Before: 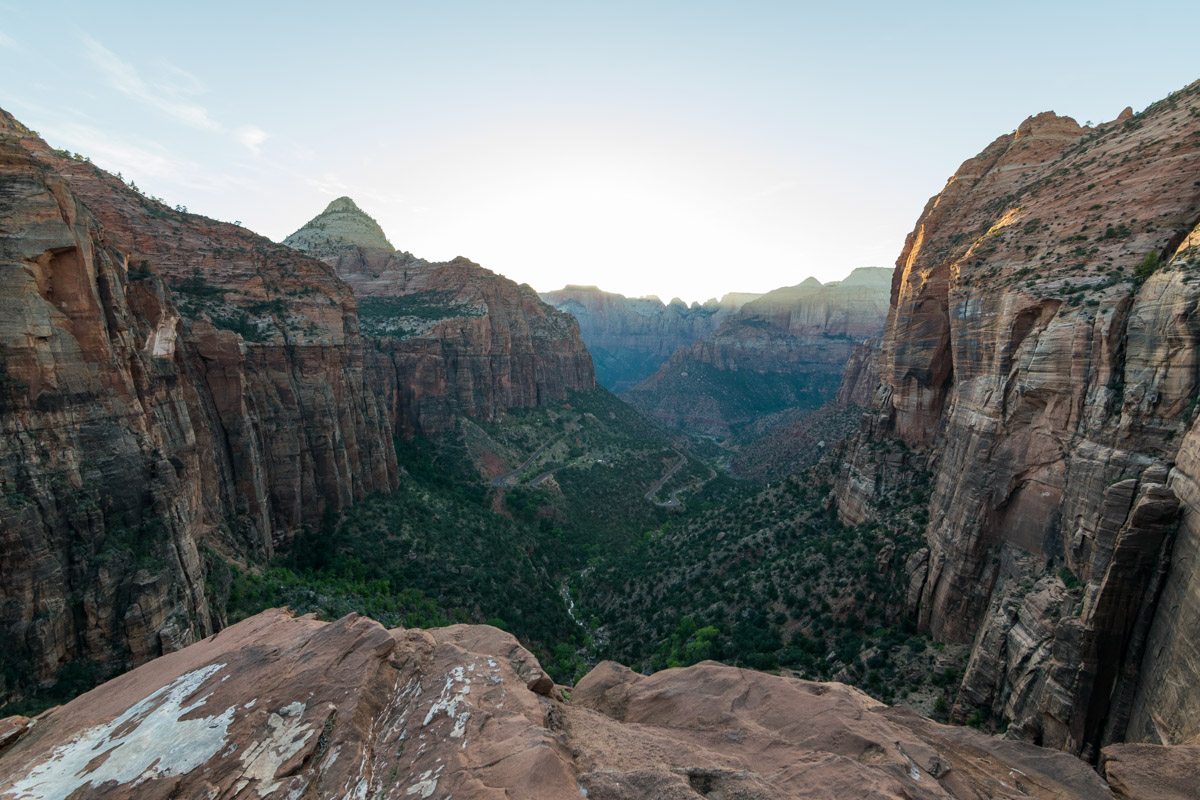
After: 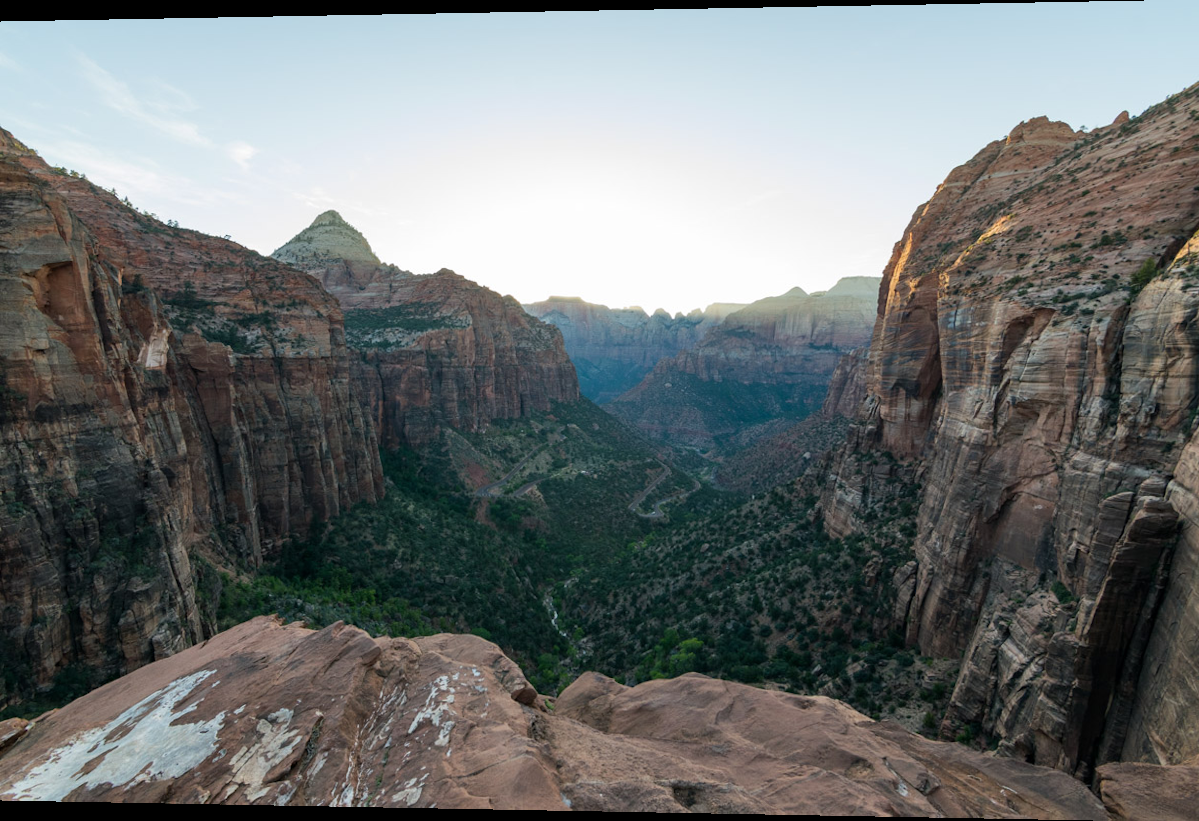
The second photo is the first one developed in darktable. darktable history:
rotate and perspective: lens shift (horizontal) -0.055, automatic cropping off
white balance: emerald 1
